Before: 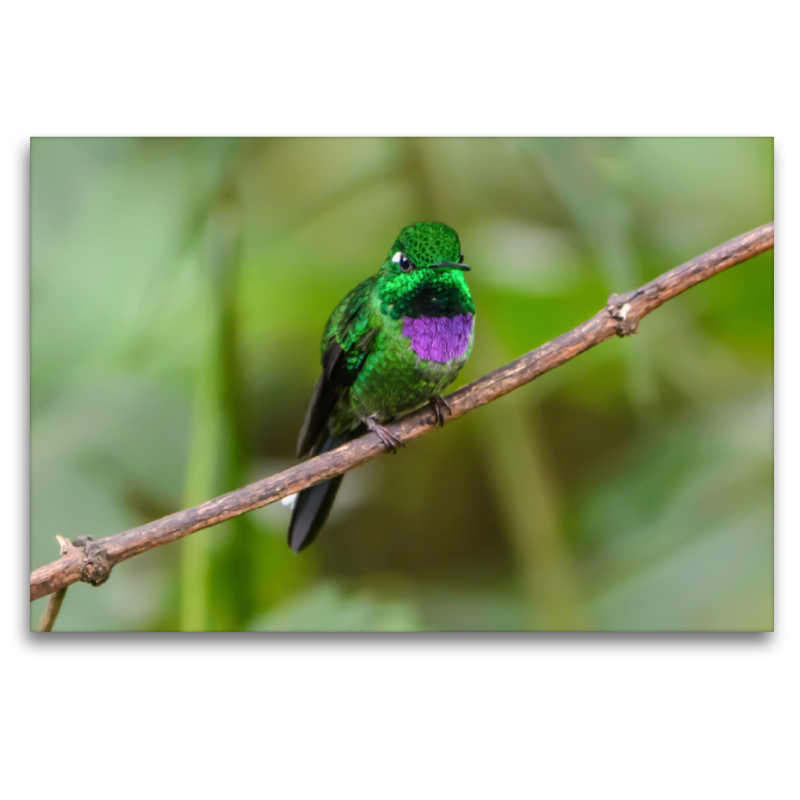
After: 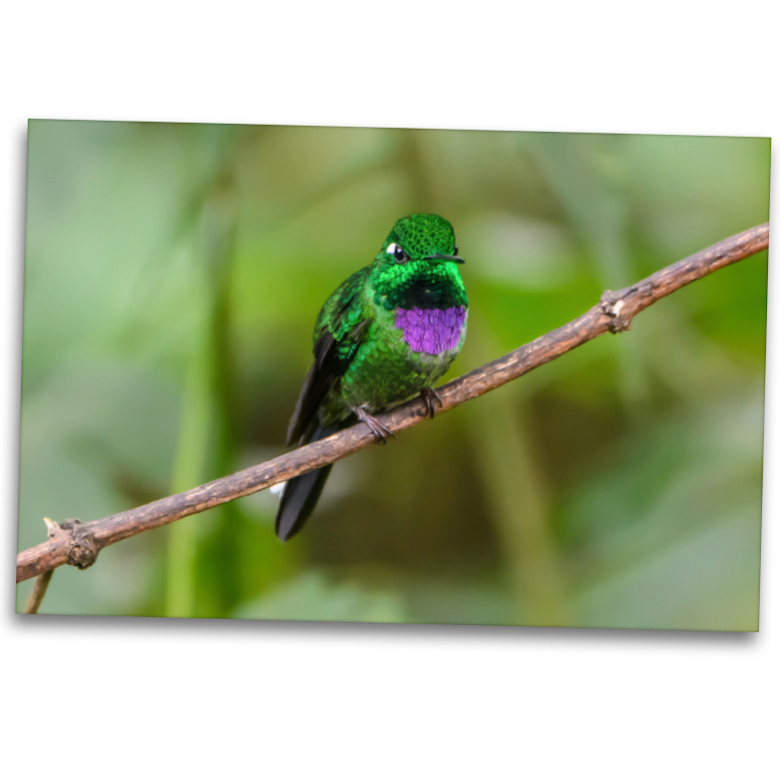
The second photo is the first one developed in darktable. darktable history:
crop and rotate: angle -1.45°
